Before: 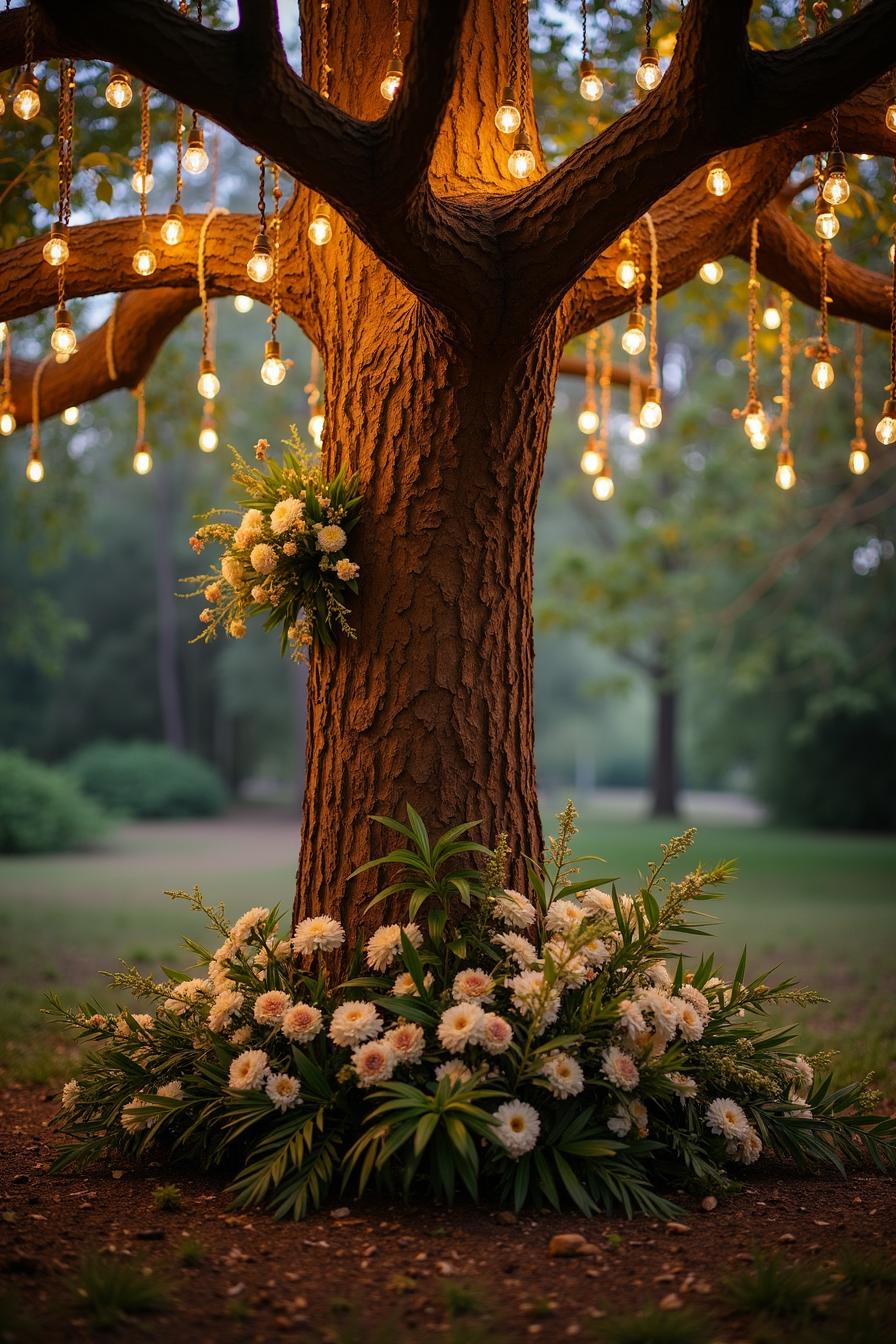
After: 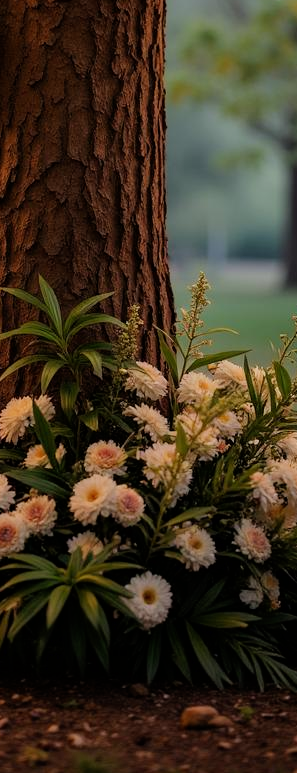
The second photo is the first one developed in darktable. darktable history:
crop: left 41.122%, top 39.291%, right 25.683%, bottom 3.156%
filmic rgb: black relative exposure -8.02 EV, white relative exposure 3.96 EV, hardness 4.2, contrast 0.998, color science v6 (2022)
